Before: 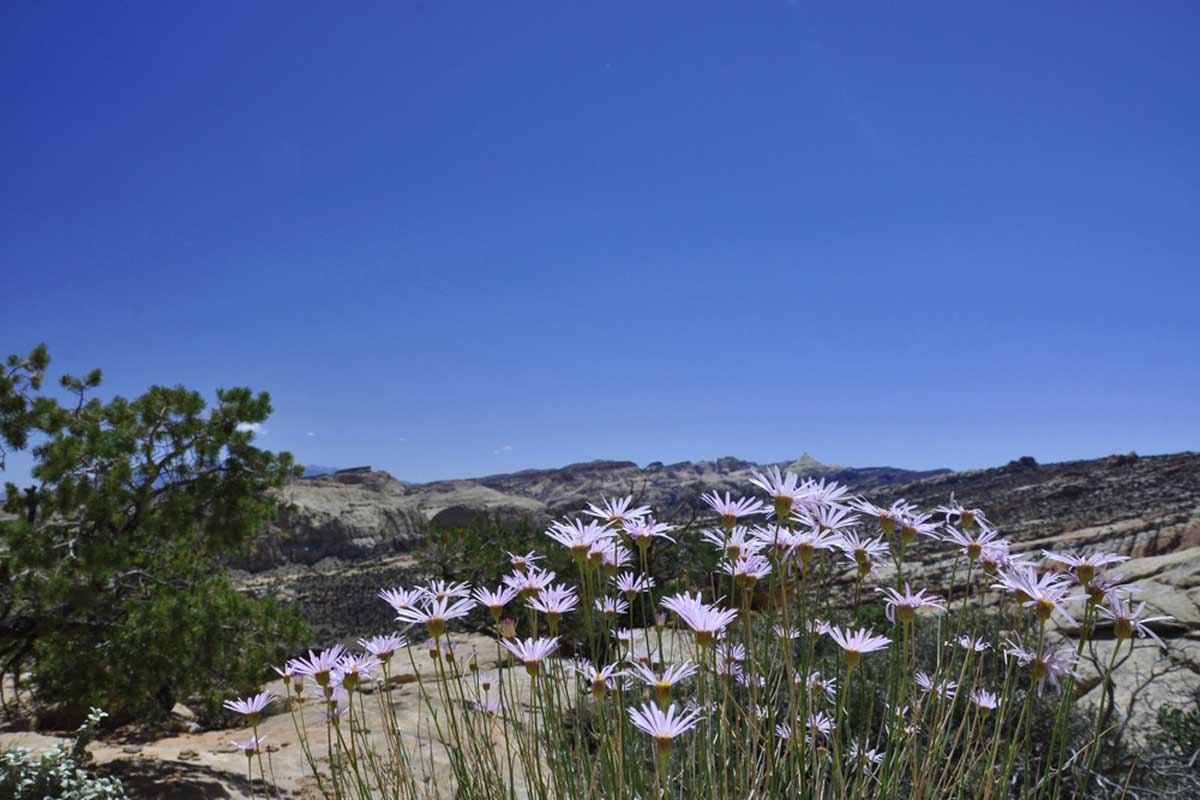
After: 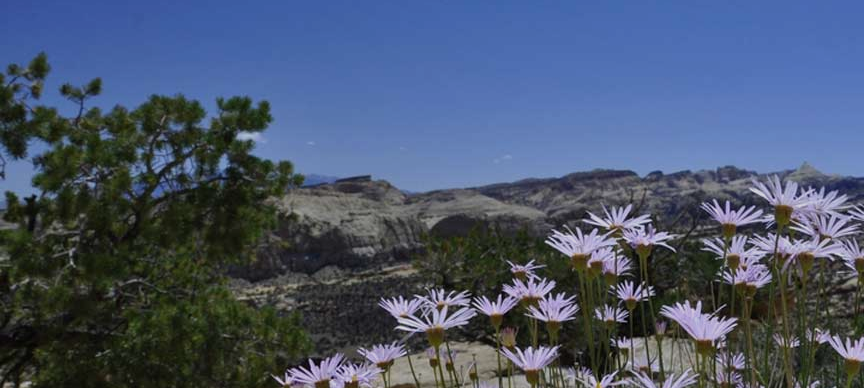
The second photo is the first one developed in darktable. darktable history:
exposure: exposure -0.492 EV, compensate highlight preservation false
crop: top 36.498%, right 27.964%, bottom 14.995%
